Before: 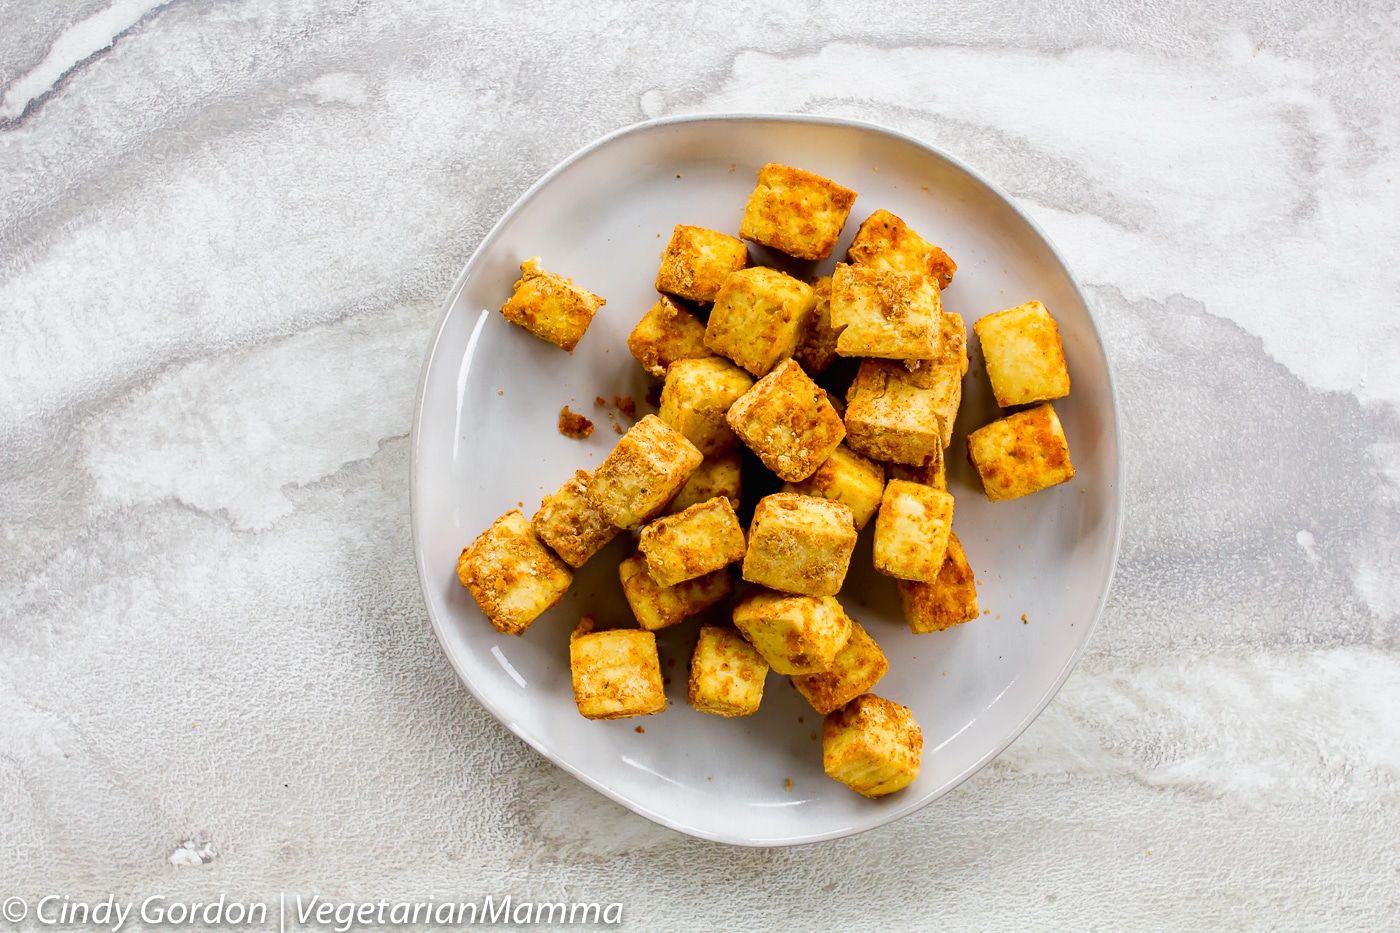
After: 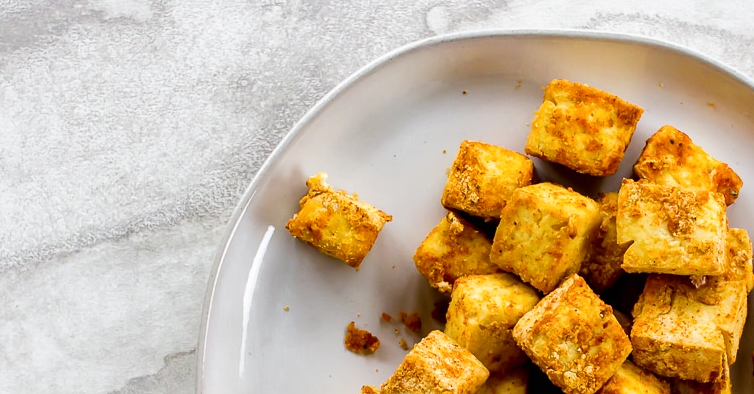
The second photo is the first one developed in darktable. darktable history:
crop: left 15.306%, top 9.065%, right 30.789%, bottom 48.638%
local contrast: mode bilateral grid, contrast 20, coarseness 50, detail 120%, midtone range 0.2
